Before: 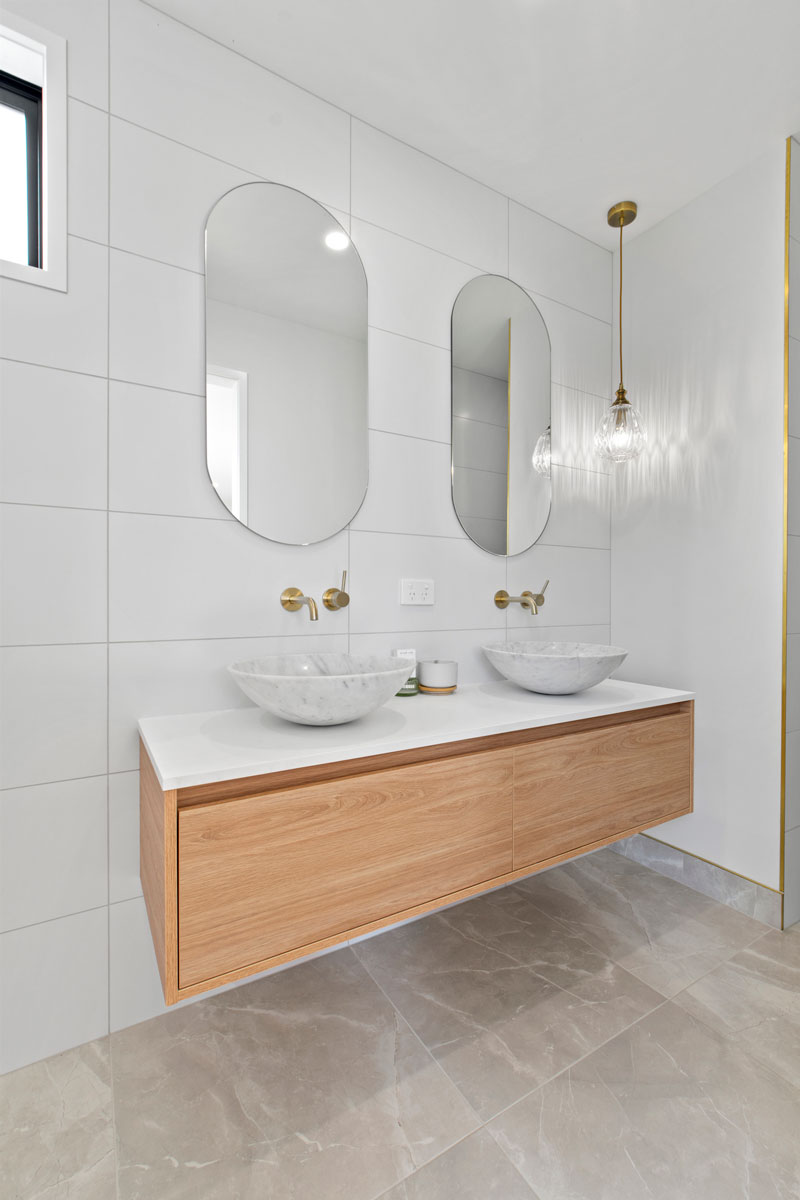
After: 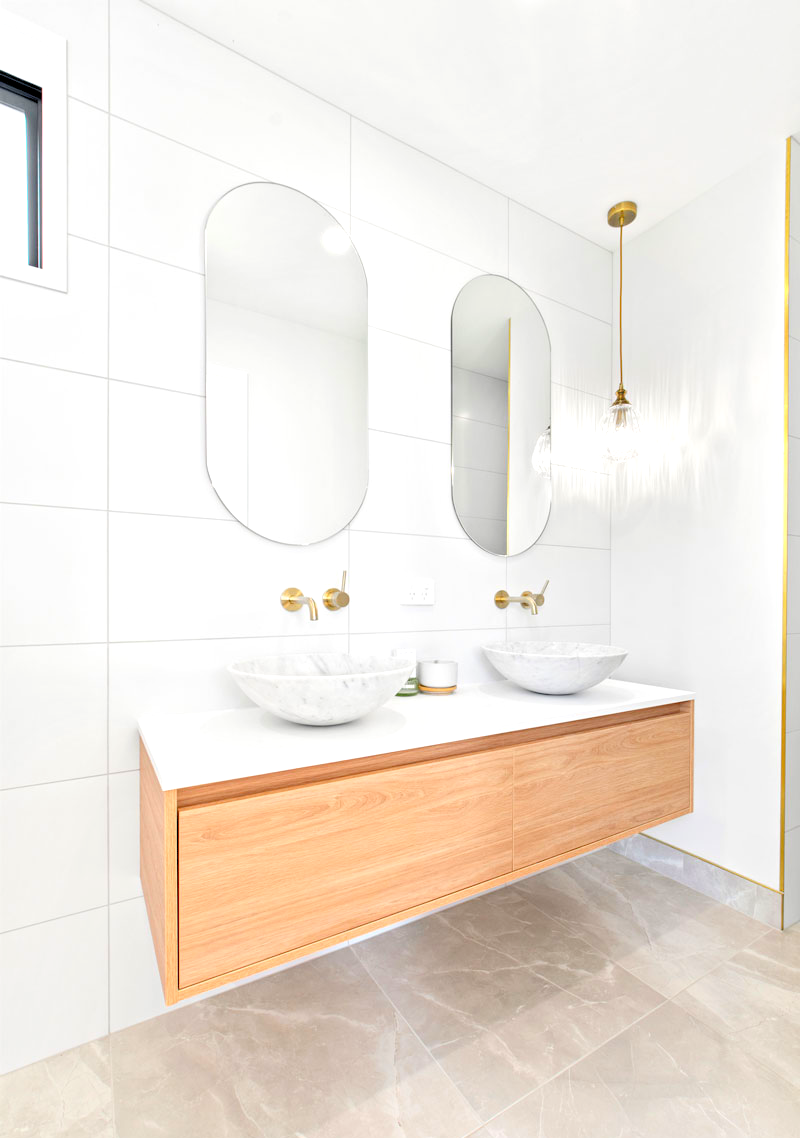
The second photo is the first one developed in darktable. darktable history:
crop and rotate: top 0%, bottom 5.097%
levels: levels [0.036, 0.364, 0.827]
